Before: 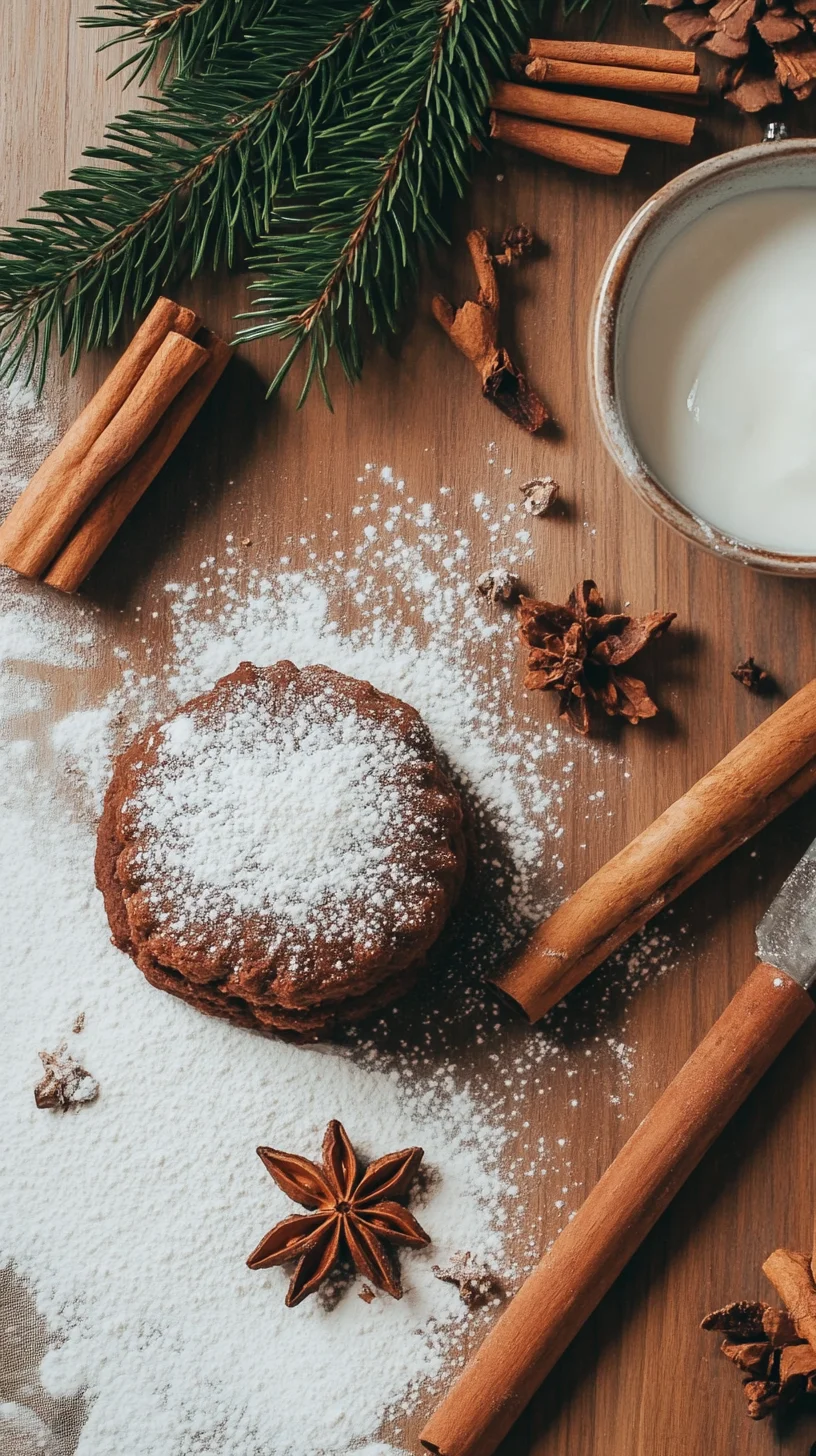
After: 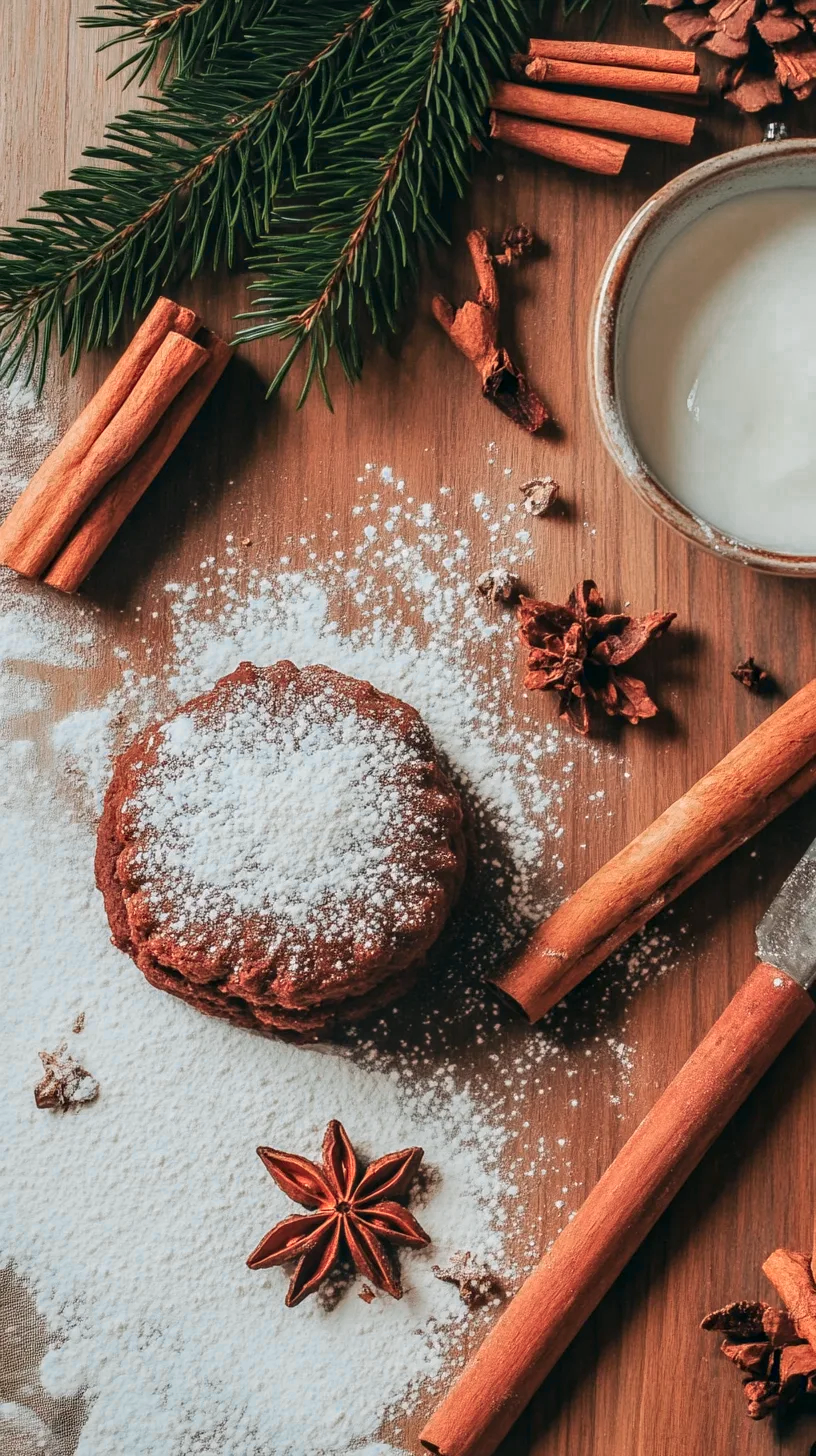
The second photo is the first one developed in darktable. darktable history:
color zones: curves: ch0 [(0, 0.553) (0.123, 0.58) (0.23, 0.419) (0.468, 0.155) (0.605, 0.132) (0.723, 0.063) (0.833, 0.172) (0.921, 0.468)]; ch1 [(0.025, 0.645) (0.229, 0.584) (0.326, 0.551) (0.537, 0.446) (0.599, 0.911) (0.708, 1) (0.805, 0.944)]; ch2 [(0.086, 0.468) (0.254, 0.464) (0.638, 0.564) (0.702, 0.592) (0.768, 0.564)]
local contrast: on, module defaults
